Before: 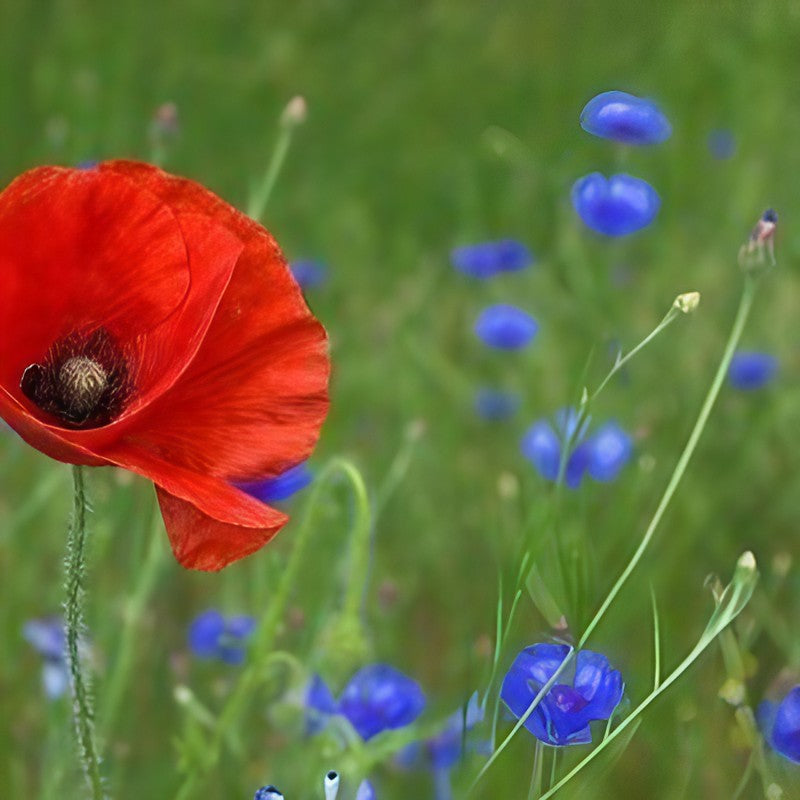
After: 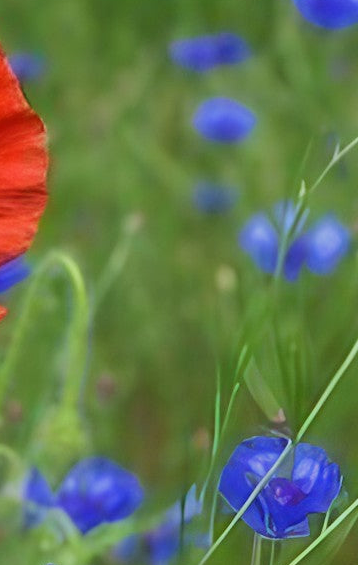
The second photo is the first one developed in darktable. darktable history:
crop: left 35.363%, top 25.97%, right 19.861%, bottom 3.366%
filmic rgb: black relative exposure -11.74 EV, white relative exposure 5.43 EV, hardness 4.5, latitude 50.19%, contrast 1.14
